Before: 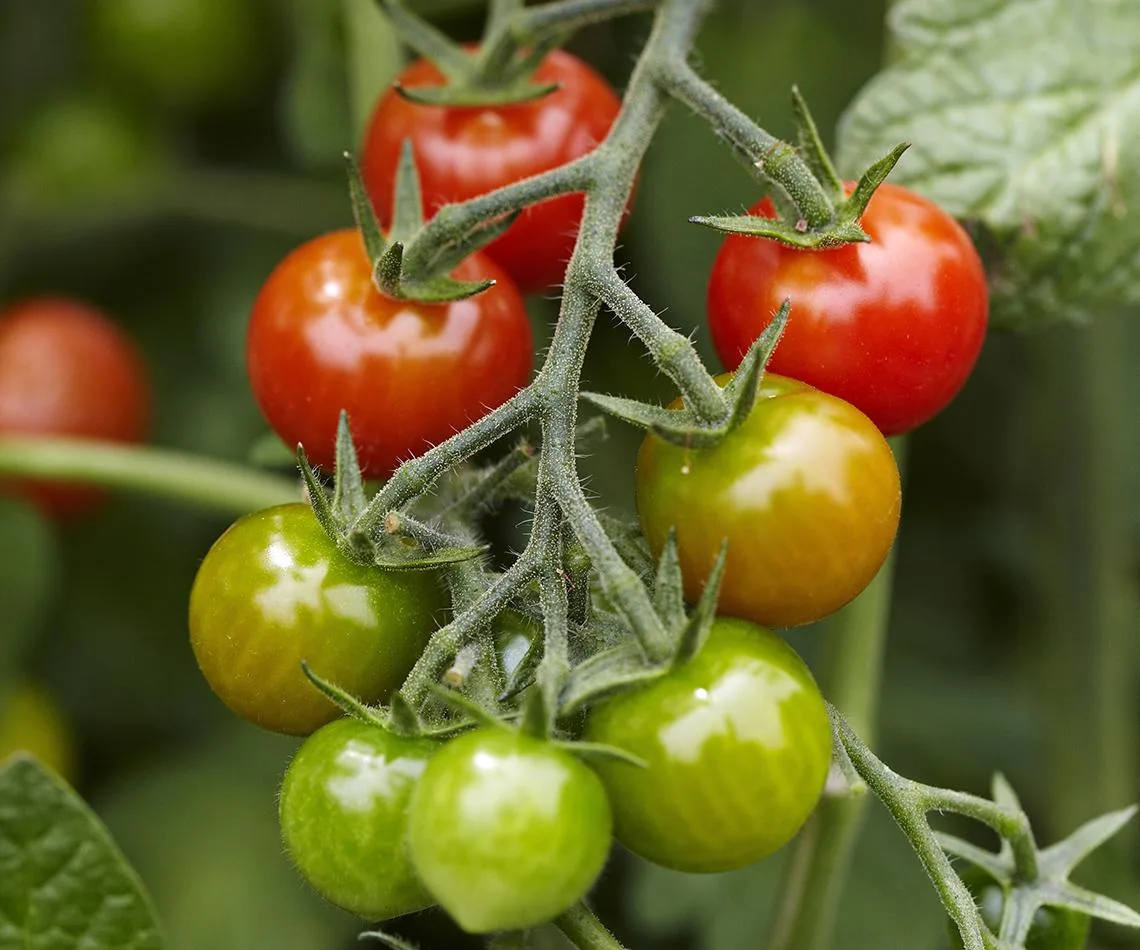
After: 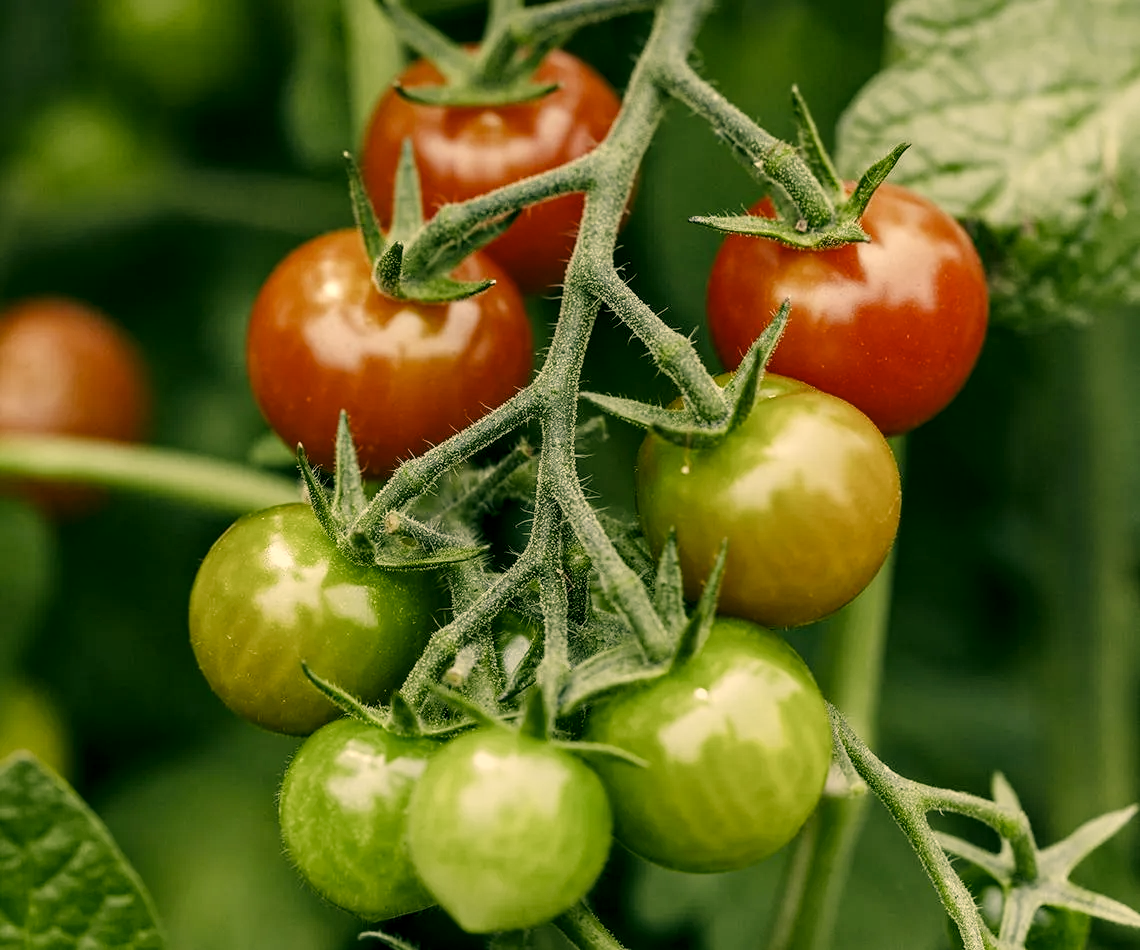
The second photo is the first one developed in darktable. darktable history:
exposure: black level correction -0.014, exposure -0.187 EV, compensate highlight preservation false
filmic rgb: black relative exposure -7.65 EV, white relative exposure 4.56 EV, hardness 3.61
color balance rgb: perceptual saturation grading › global saturation 20%, perceptual saturation grading › highlights -49.27%, perceptual saturation grading › shadows 25.611%, global vibrance -24.876%
tone equalizer: on, module defaults
color correction: highlights a* 4.93, highlights b* 24.77, shadows a* -15.71, shadows b* 3.99
local contrast: highlights 60%, shadows 60%, detail 160%
